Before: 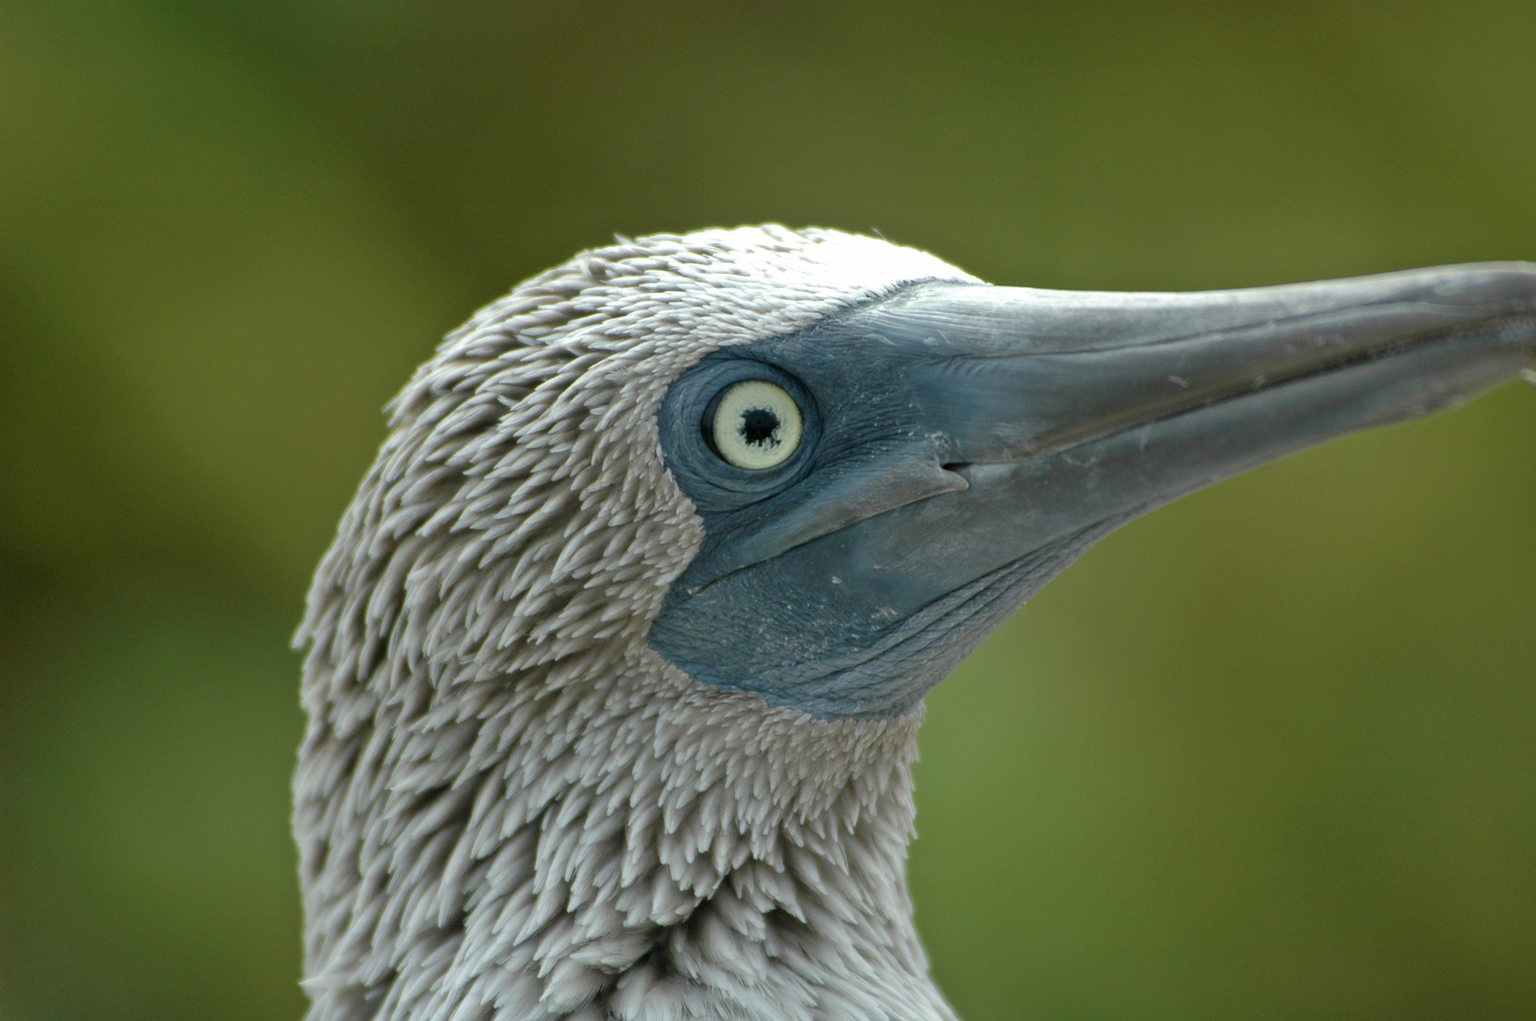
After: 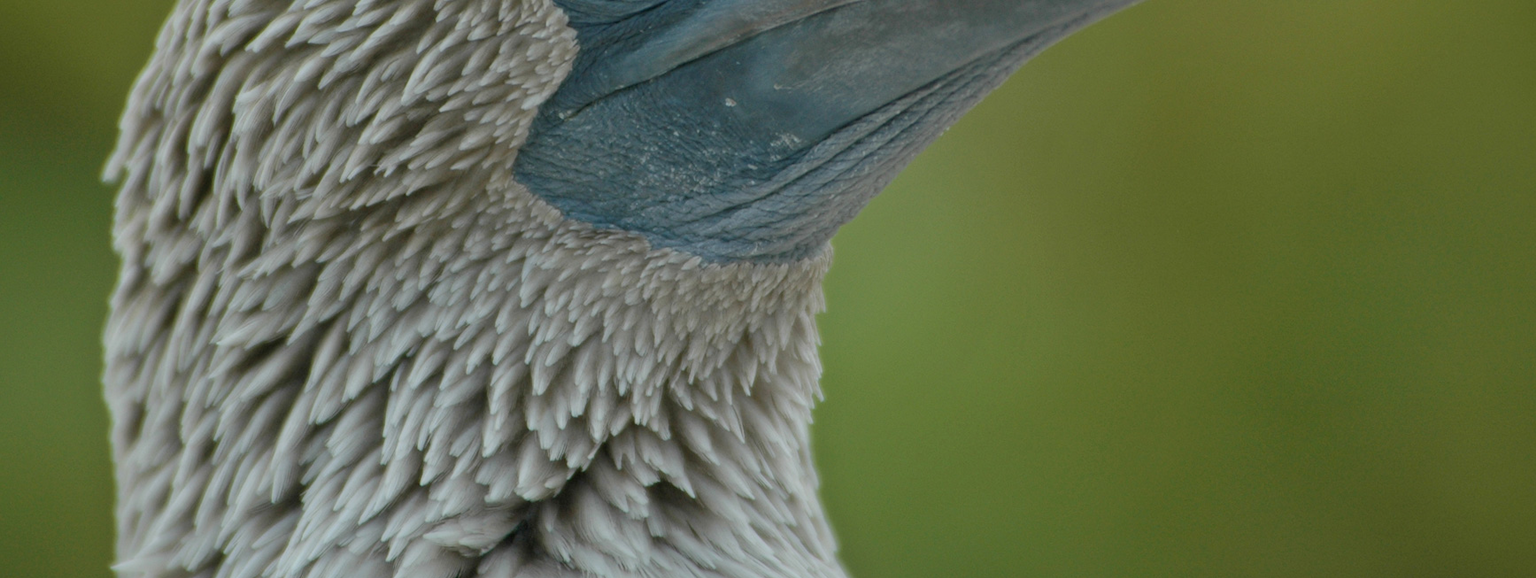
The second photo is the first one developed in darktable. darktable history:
shadows and highlights: shadows 39.49, highlights -59.85
crop and rotate: left 13.229%, top 48.178%, bottom 2.717%
